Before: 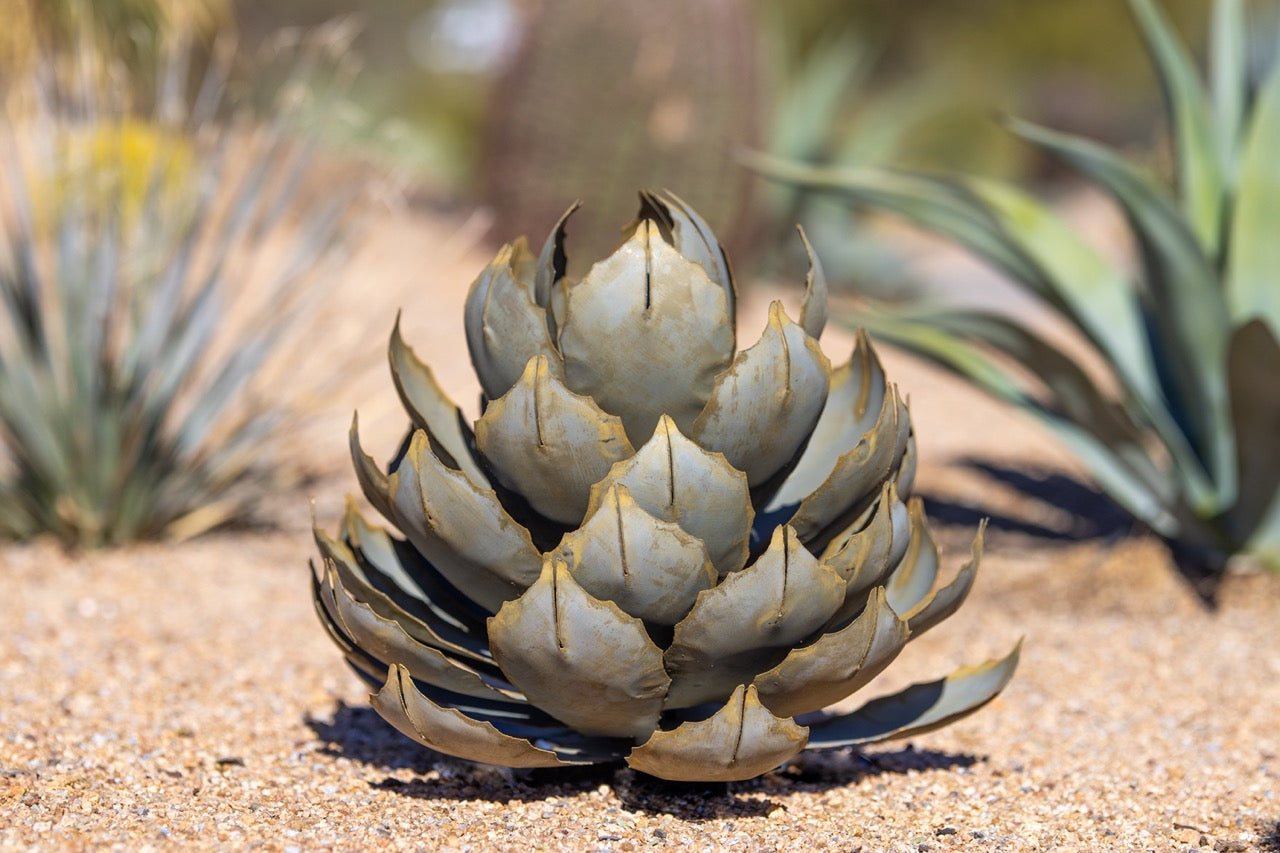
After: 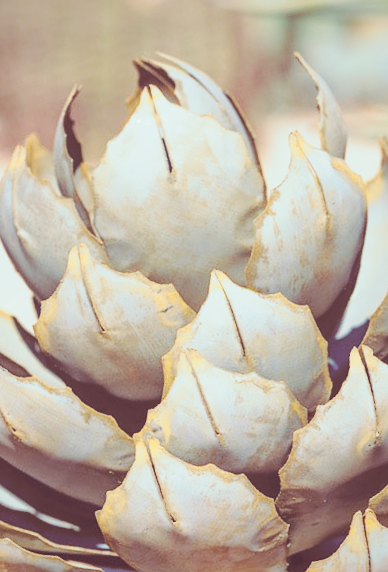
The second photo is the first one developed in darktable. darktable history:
crop: left 33.36%, right 33.36%
rotate and perspective: rotation -14.8°, crop left 0.1, crop right 0.903, crop top 0.25, crop bottom 0.748
split-toning: highlights › hue 180°
color balance rgb: shadows lift › hue 87.51°, highlights gain › chroma 1.35%, highlights gain › hue 55.1°, global offset › chroma 0.13%, global offset › hue 253.66°, perceptual saturation grading › global saturation 16.38%
tone curve: curves: ch0 [(0, 0) (0.003, 0.202) (0.011, 0.205) (0.025, 0.222) (0.044, 0.258) (0.069, 0.298) (0.1, 0.321) (0.136, 0.333) (0.177, 0.38) (0.224, 0.439) (0.277, 0.51) (0.335, 0.594) (0.399, 0.675) (0.468, 0.743) (0.543, 0.805) (0.623, 0.861) (0.709, 0.905) (0.801, 0.931) (0.898, 0.941) (1, 1)], preserve colors none
vignetting: brightness -0.233, saturation 0.141
color balance: lift [1.004, 1.002, 1.002, 0.998], gamma [1, 1.007, 1.002, 0.993], gain [1, 0.977, 1.013, 1.023], contrast -3.64%
